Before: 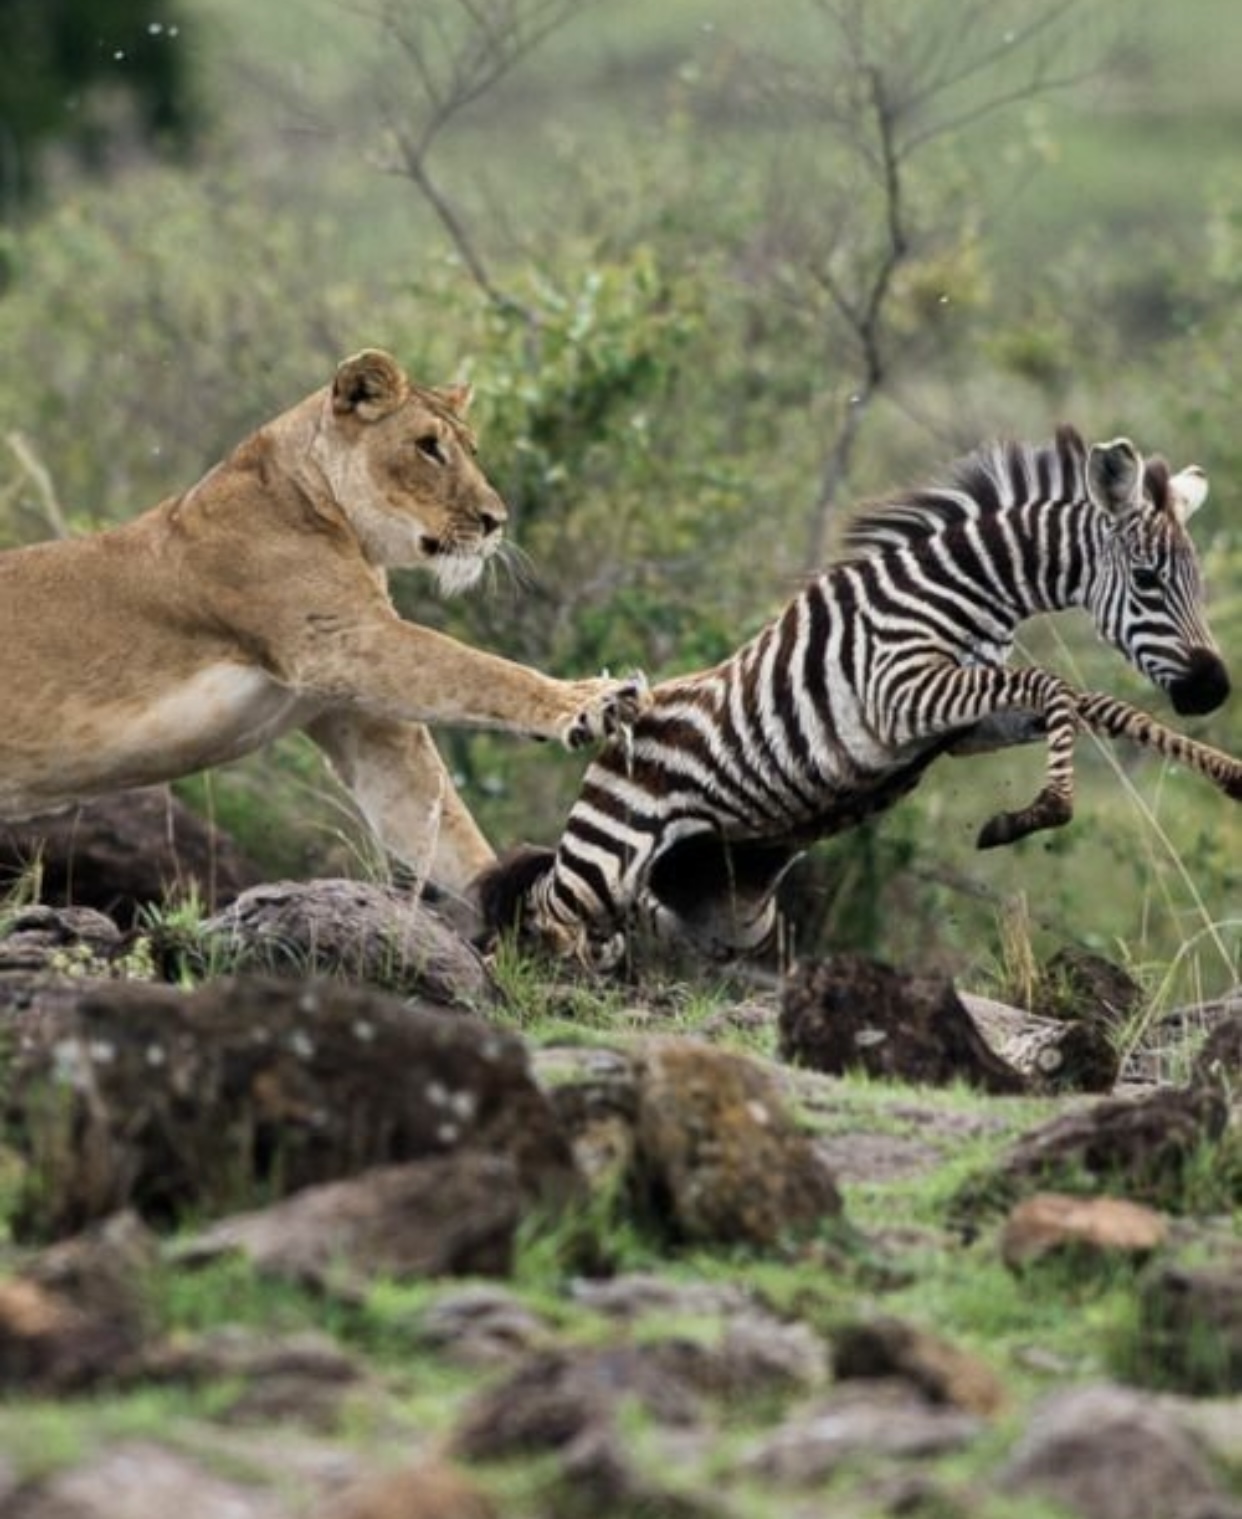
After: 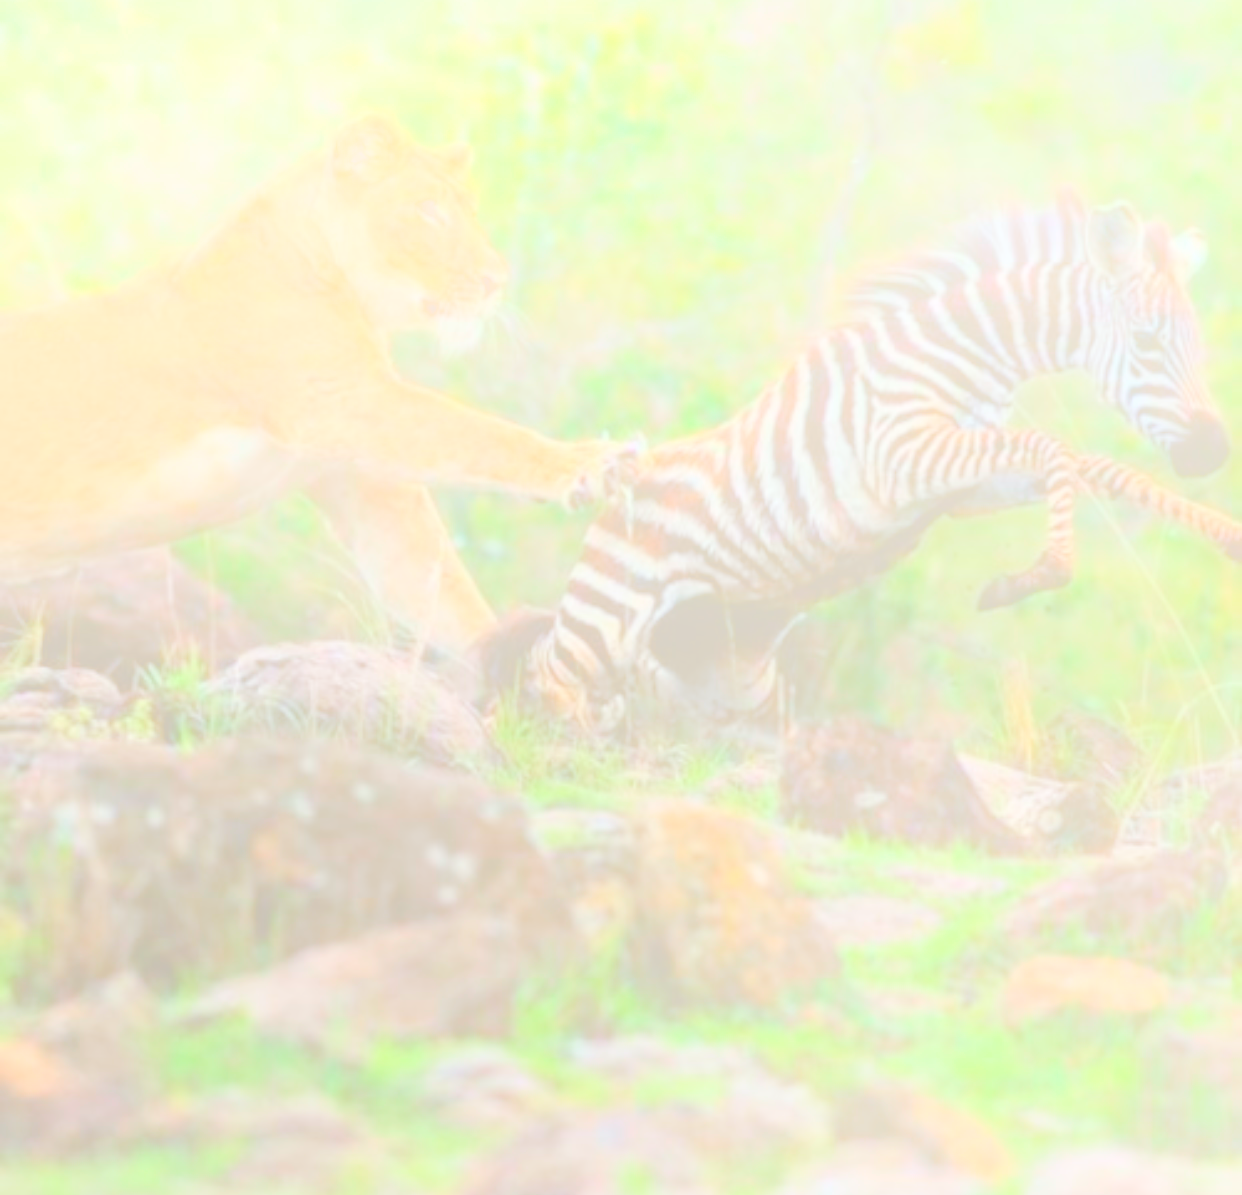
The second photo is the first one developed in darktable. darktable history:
crop and rotate: top 15.774%, bottom 5.506%
bloom: size 70%, threshold 25%, strength 70%
color balance: lift [1.004, 1.002, 1.002, 0.998], gamma [1, 1.007, 1.002, 0.993], gain [1, 0.977, 1.013, 1.023], contrast -3.64%
contrast brightness saturation: brightness 0.15
